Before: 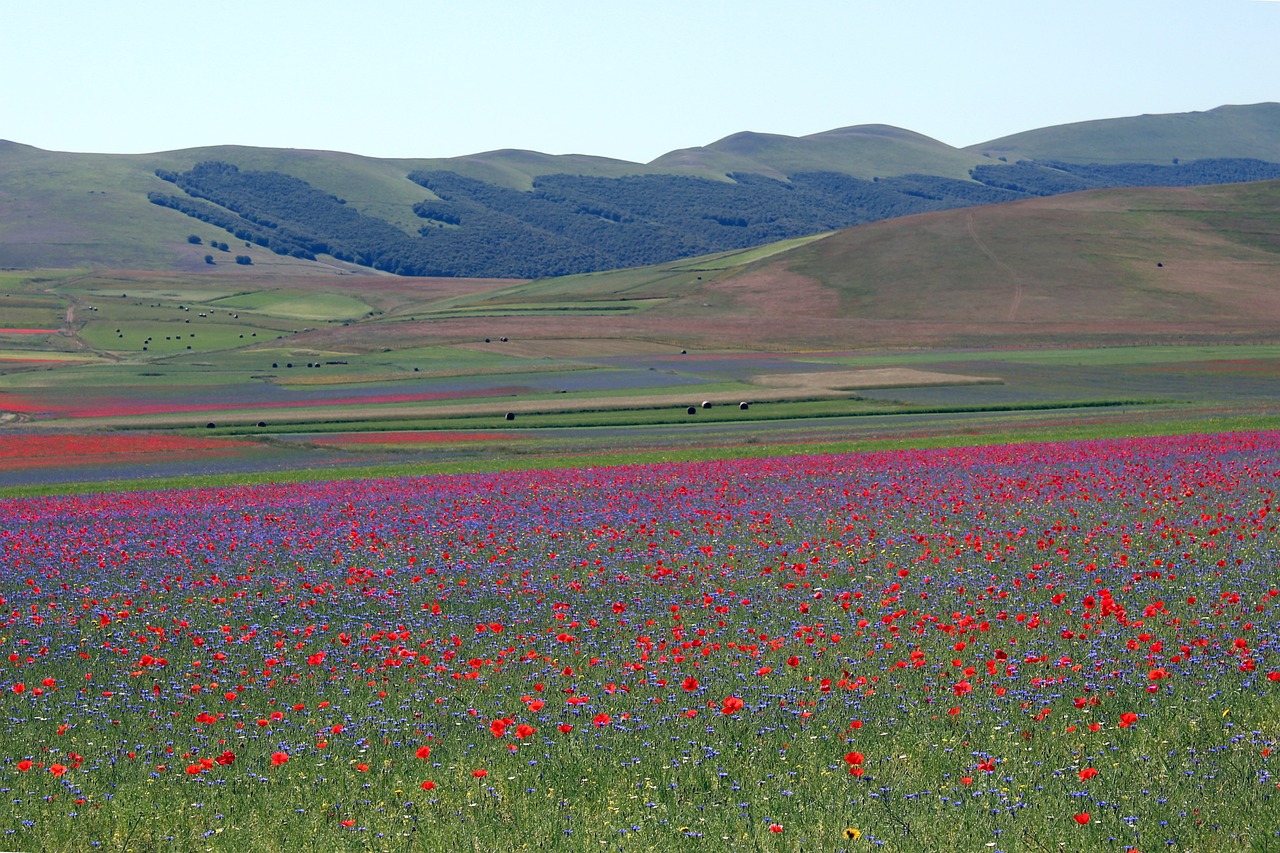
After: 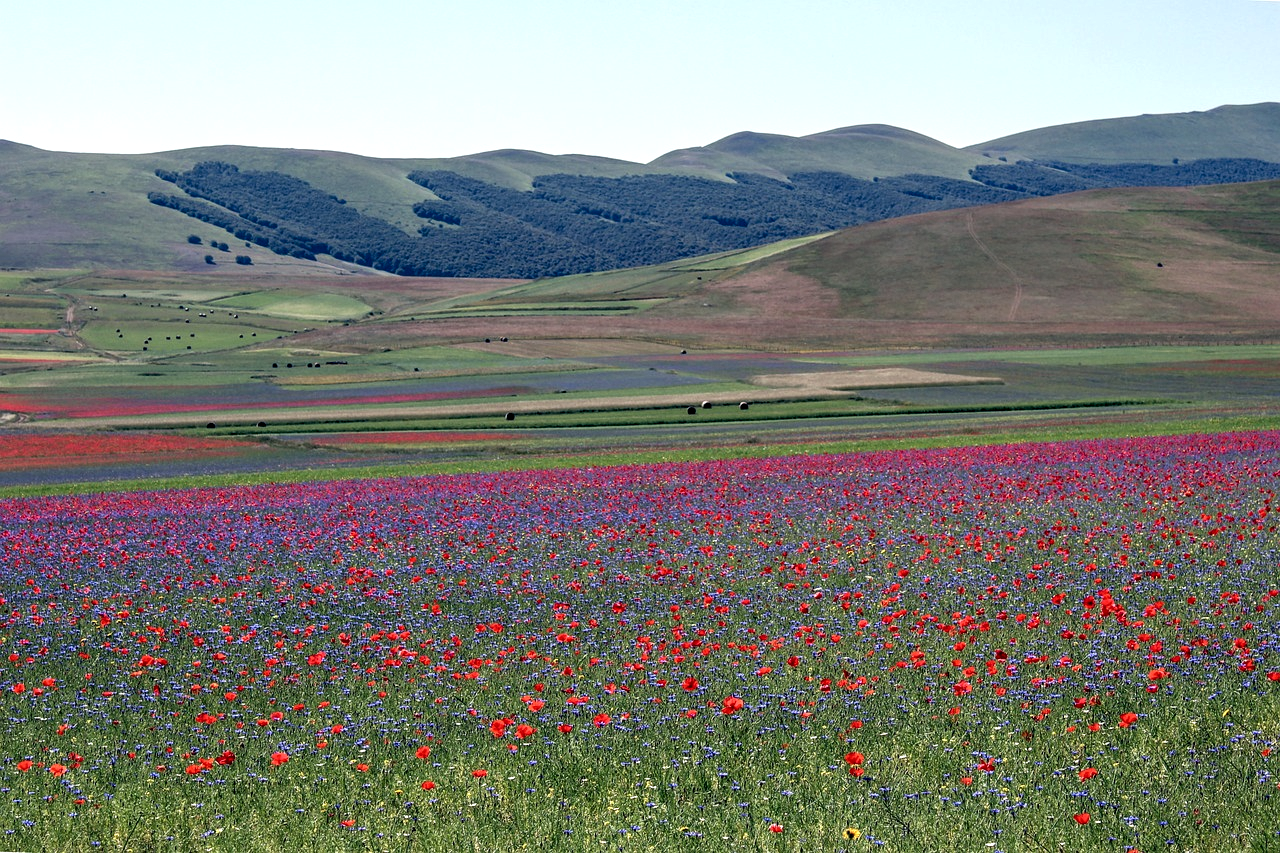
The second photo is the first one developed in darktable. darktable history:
local contrast: highlights 65%, shadows 54%, detail 168%, midtone range 0.518
exposure: compensate highlight preservation false
